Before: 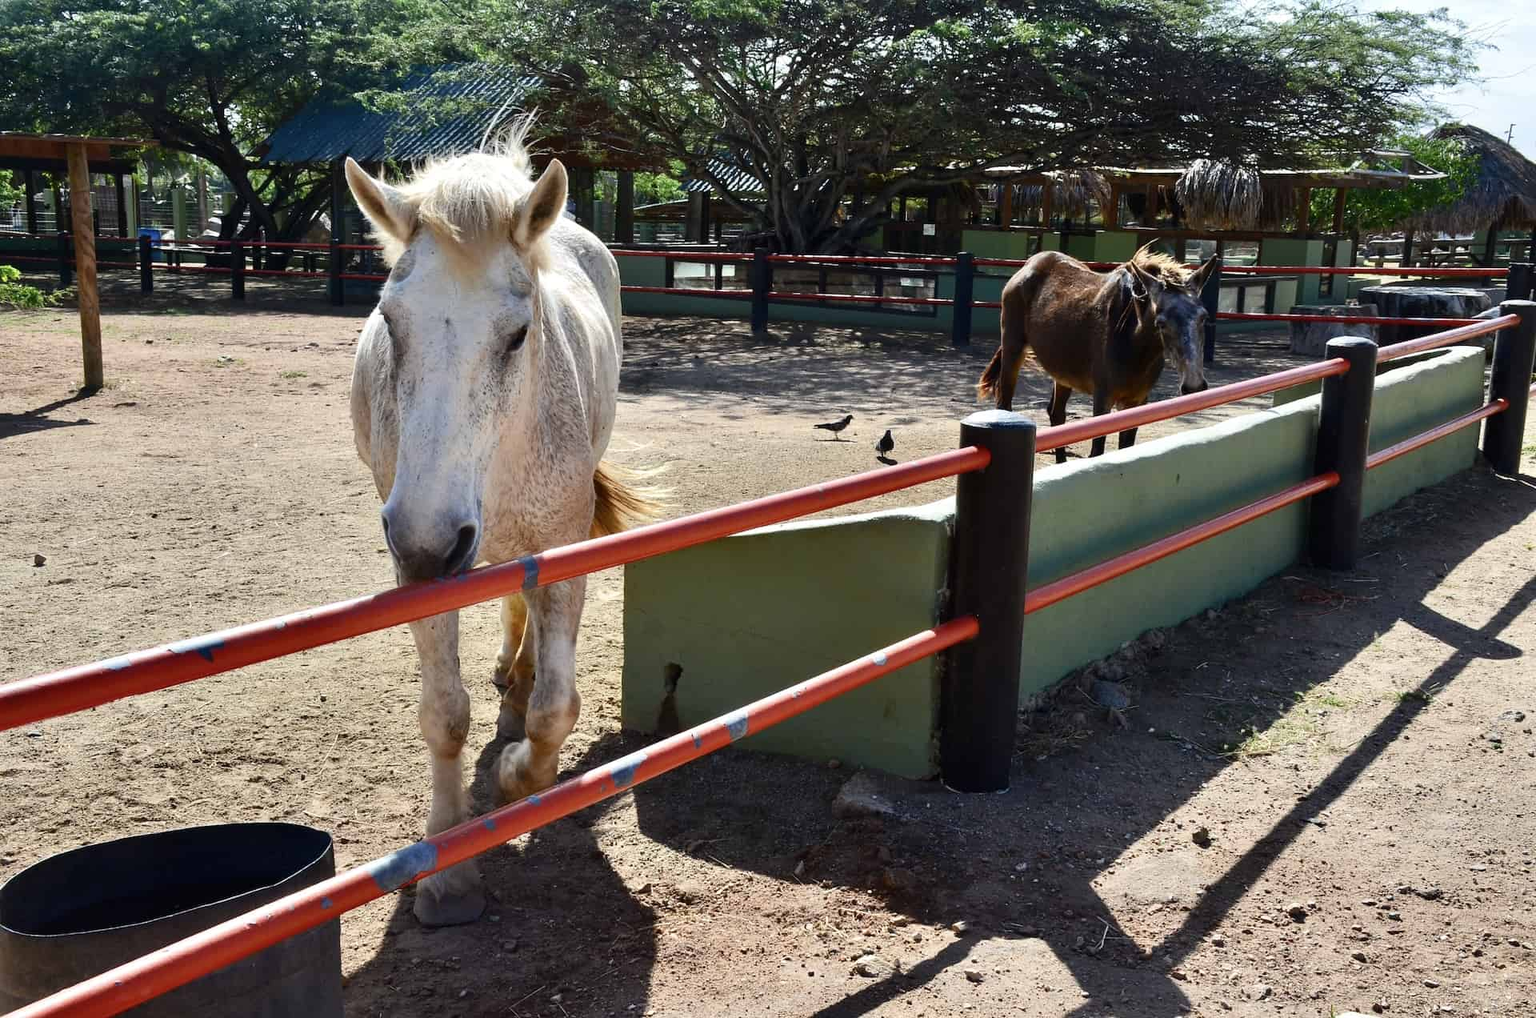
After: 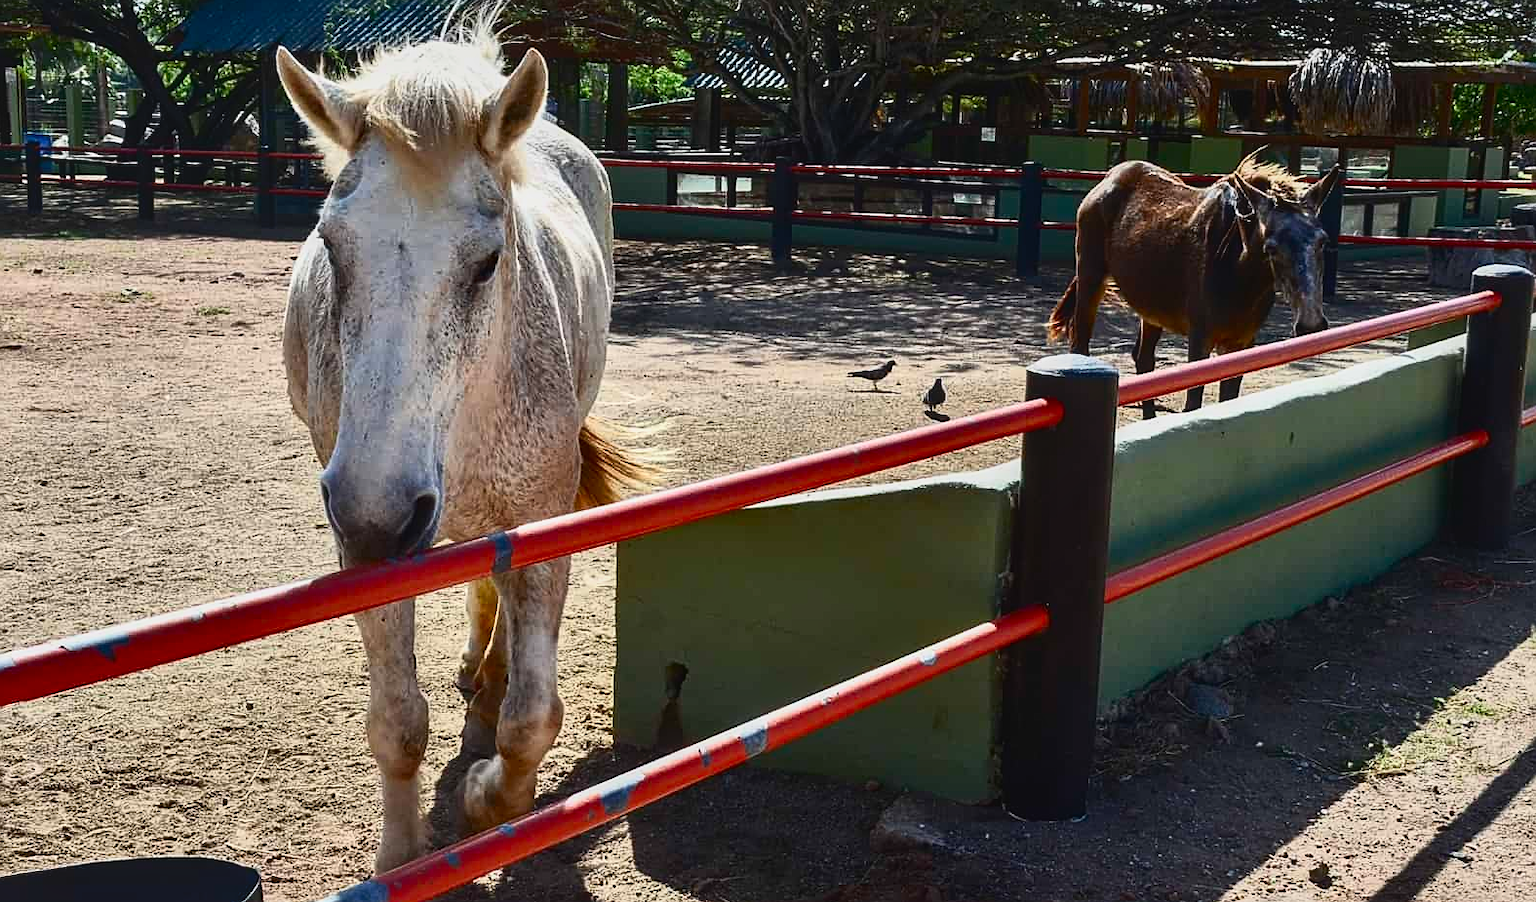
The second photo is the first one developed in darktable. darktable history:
tone curve: curves: ch0 [(0, 0) (0.003, 0.007) (0.011, 0.01) (0.025, 0.016) (0.044, 0.025) (0.069, 0.036) (0.1, 0.052) (0.136, 0.073) (0.177, 0.103) (0.224, 0.135) (0.277, 0.177) (0.335, 0.233) (0.399, 0.303) (0.468, 0.376) (0.543, 0.469) (0.623, 0.581) (0.709, 0.723) (0.801, 0.863) (0.898, 0.938) (1, 1)], color space Lab, independent channels, preserve colors none
contrast brightness saturation: contrast -0.13
local contrast: detail 115%
crop: left 7.743%, top 11.763%, right 10.213%, bottom 15.452%
exposure: black level correction 0.001, compensate highlight preservation false
tone equalizer: edges refinement/feathering 500, mask exposure compensation -1.57 EV, preserve details no
sharpen: on, module defaults
